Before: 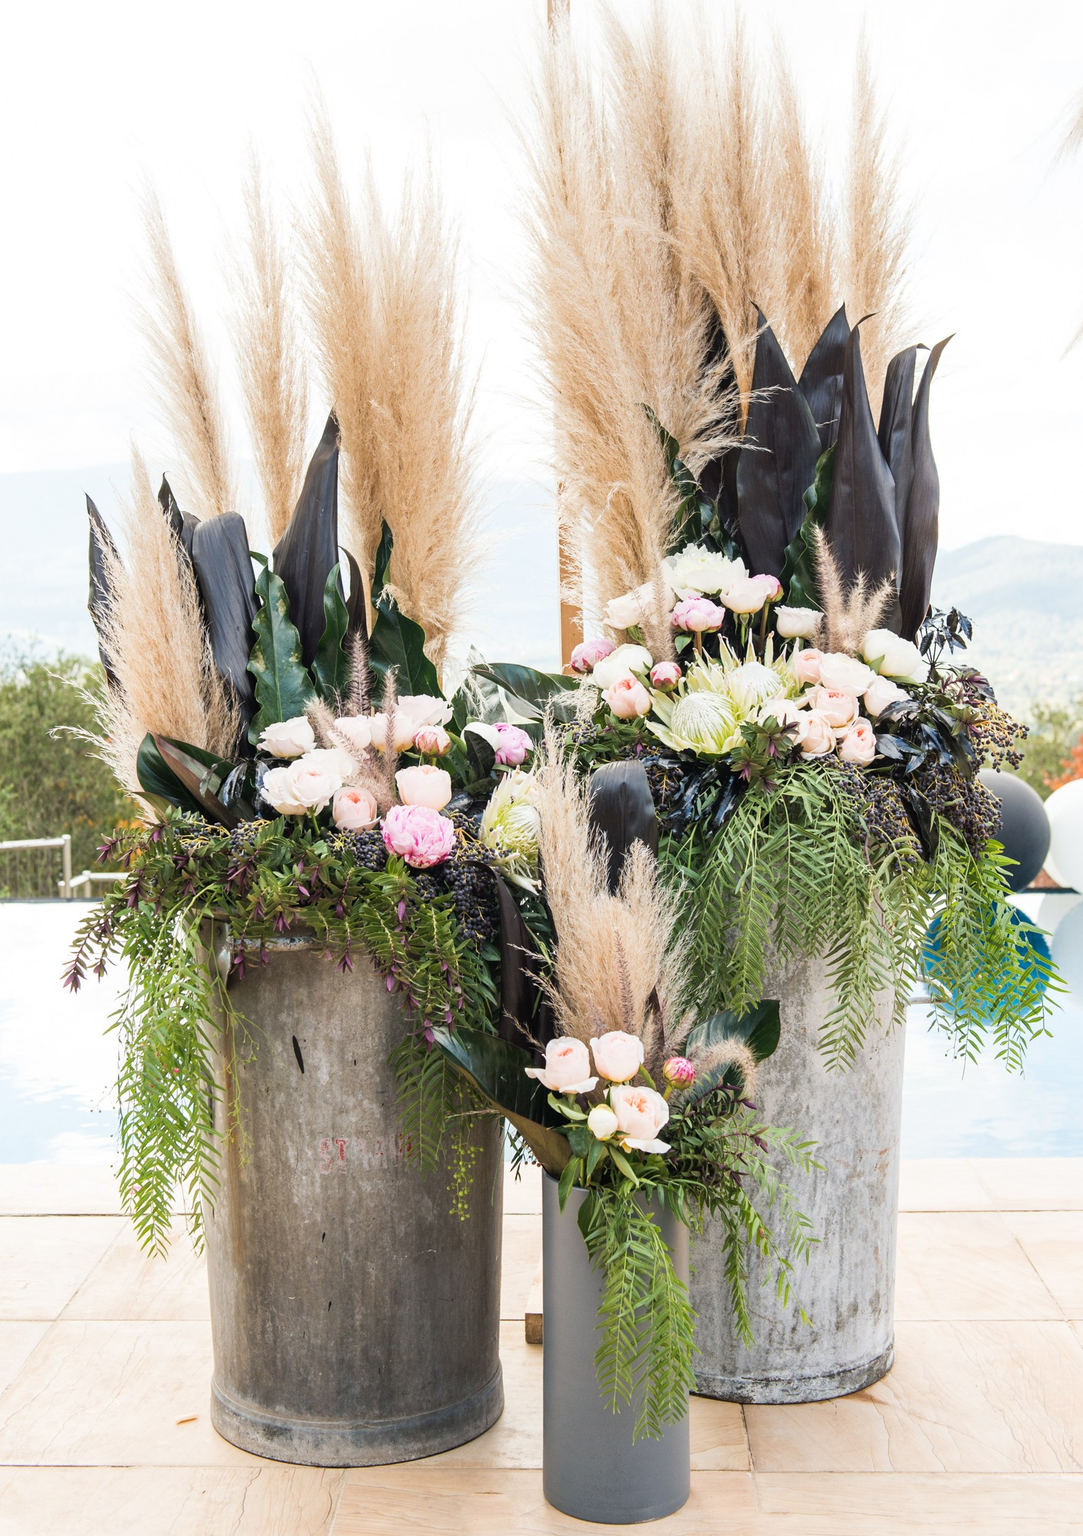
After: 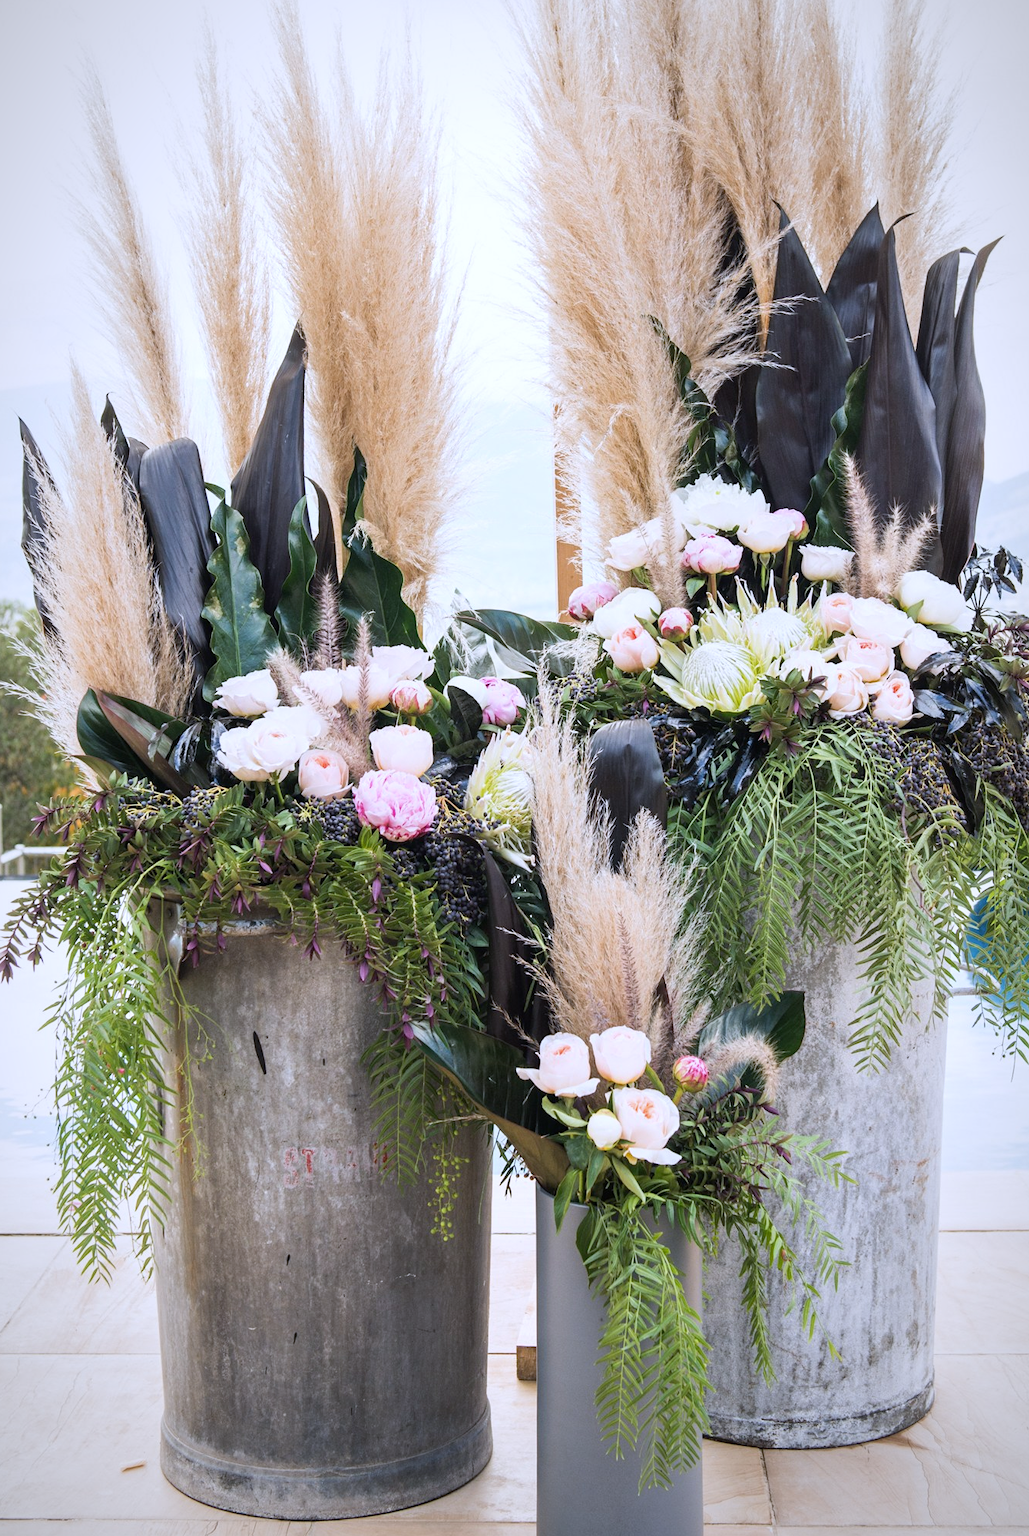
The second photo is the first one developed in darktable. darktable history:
white balance: red 0.967, blue 1.119, emerald 0.756
crop: left 6.446%, top 8.188%, right 9.538%, bottom 3.548%
vignetting: fall-off radius 70%, automatic ratio true
